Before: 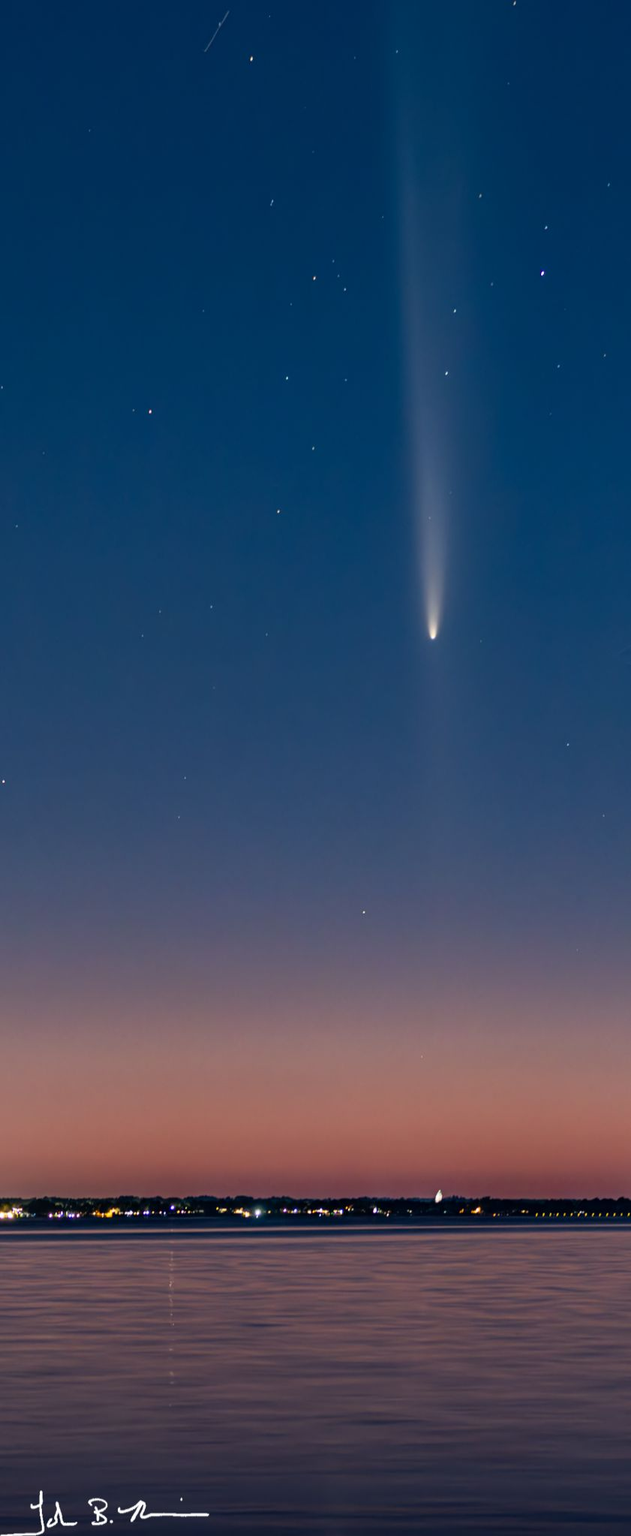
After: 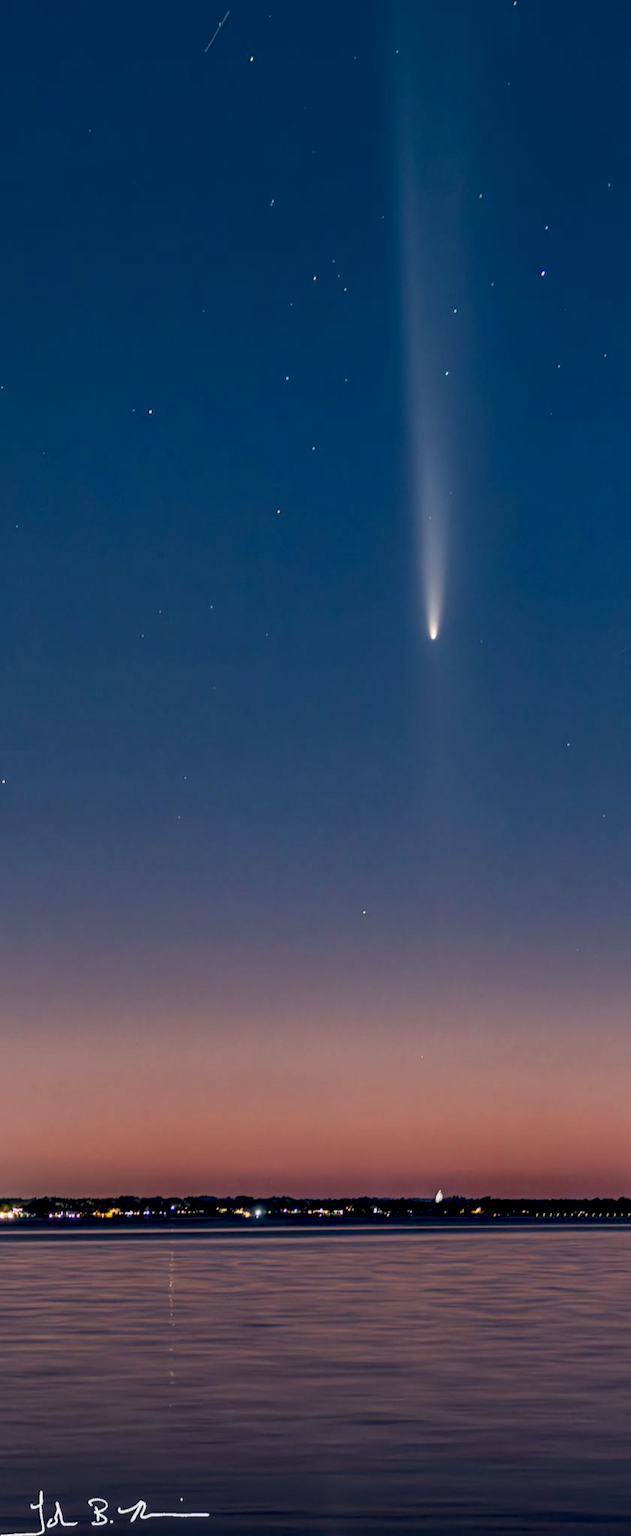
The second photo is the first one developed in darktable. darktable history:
local contrast: detail 130%
exposure: black level correction 0.001, compensate highlight preservation false
